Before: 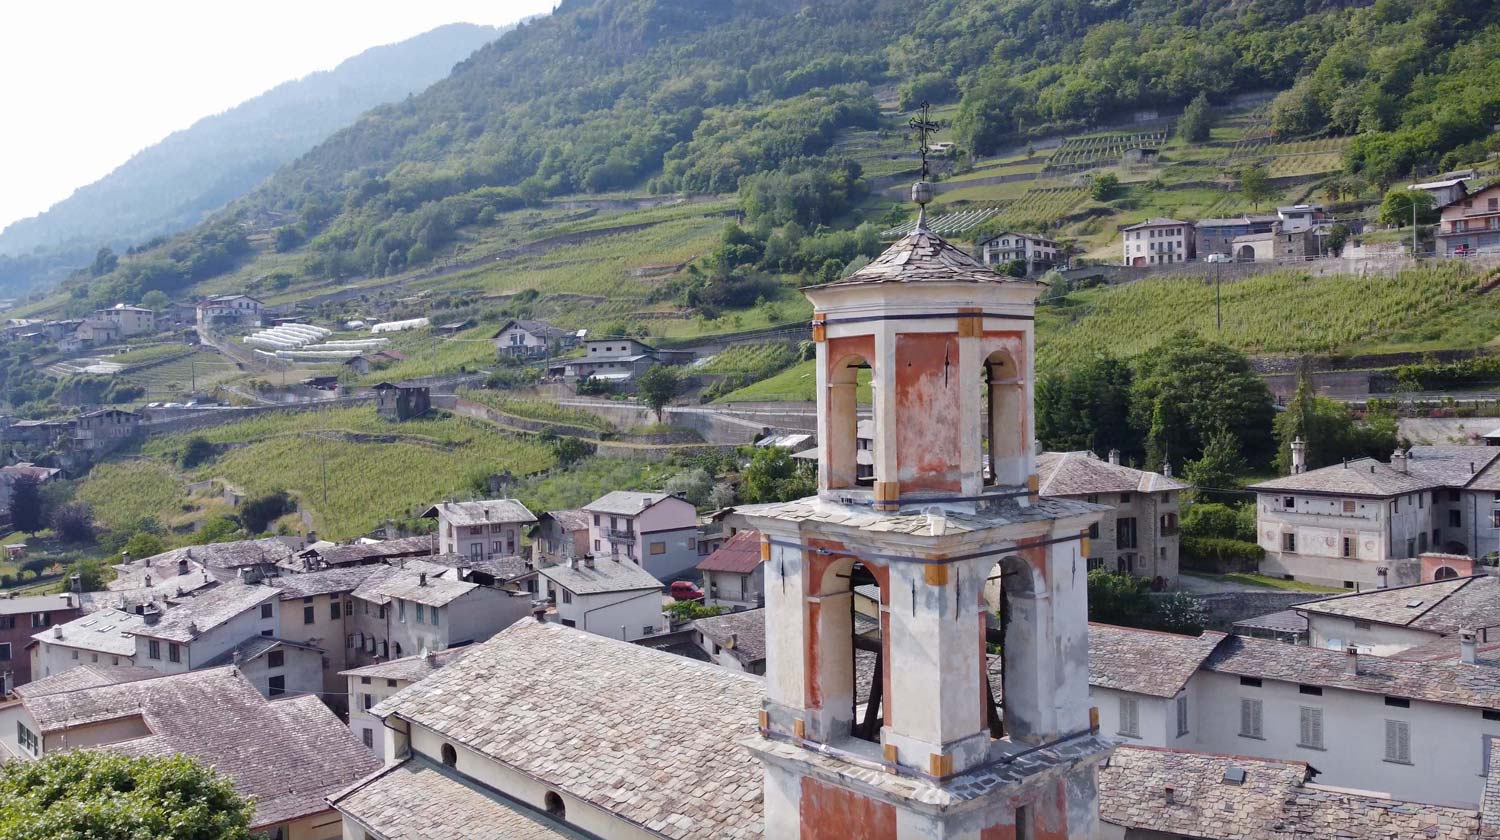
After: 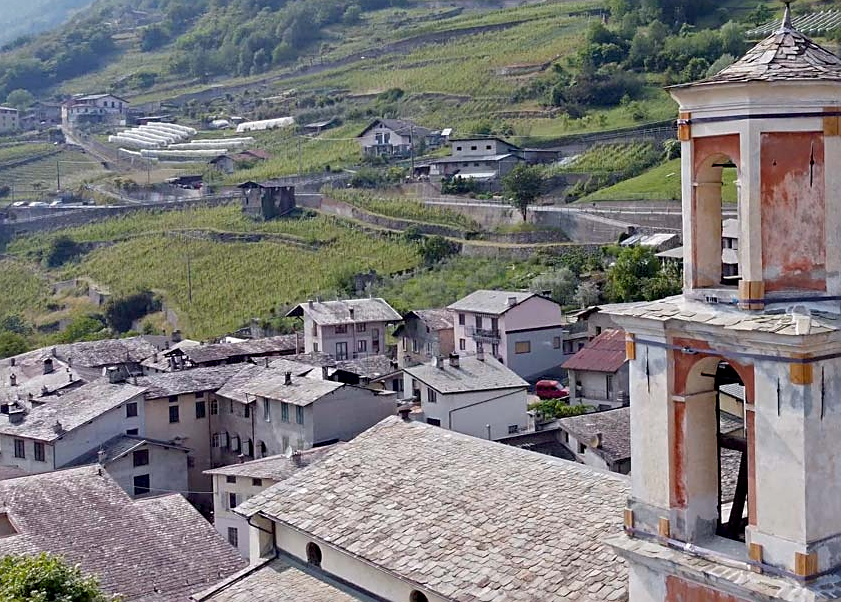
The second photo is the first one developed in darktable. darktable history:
sharpen: on, module defaults
crop: left 9.046%, top 24.007%, right 34.845%, bottom 4.246%
exposure: black level correction 0.009, exposure -0.161 EV, compensate highlight preservation false
